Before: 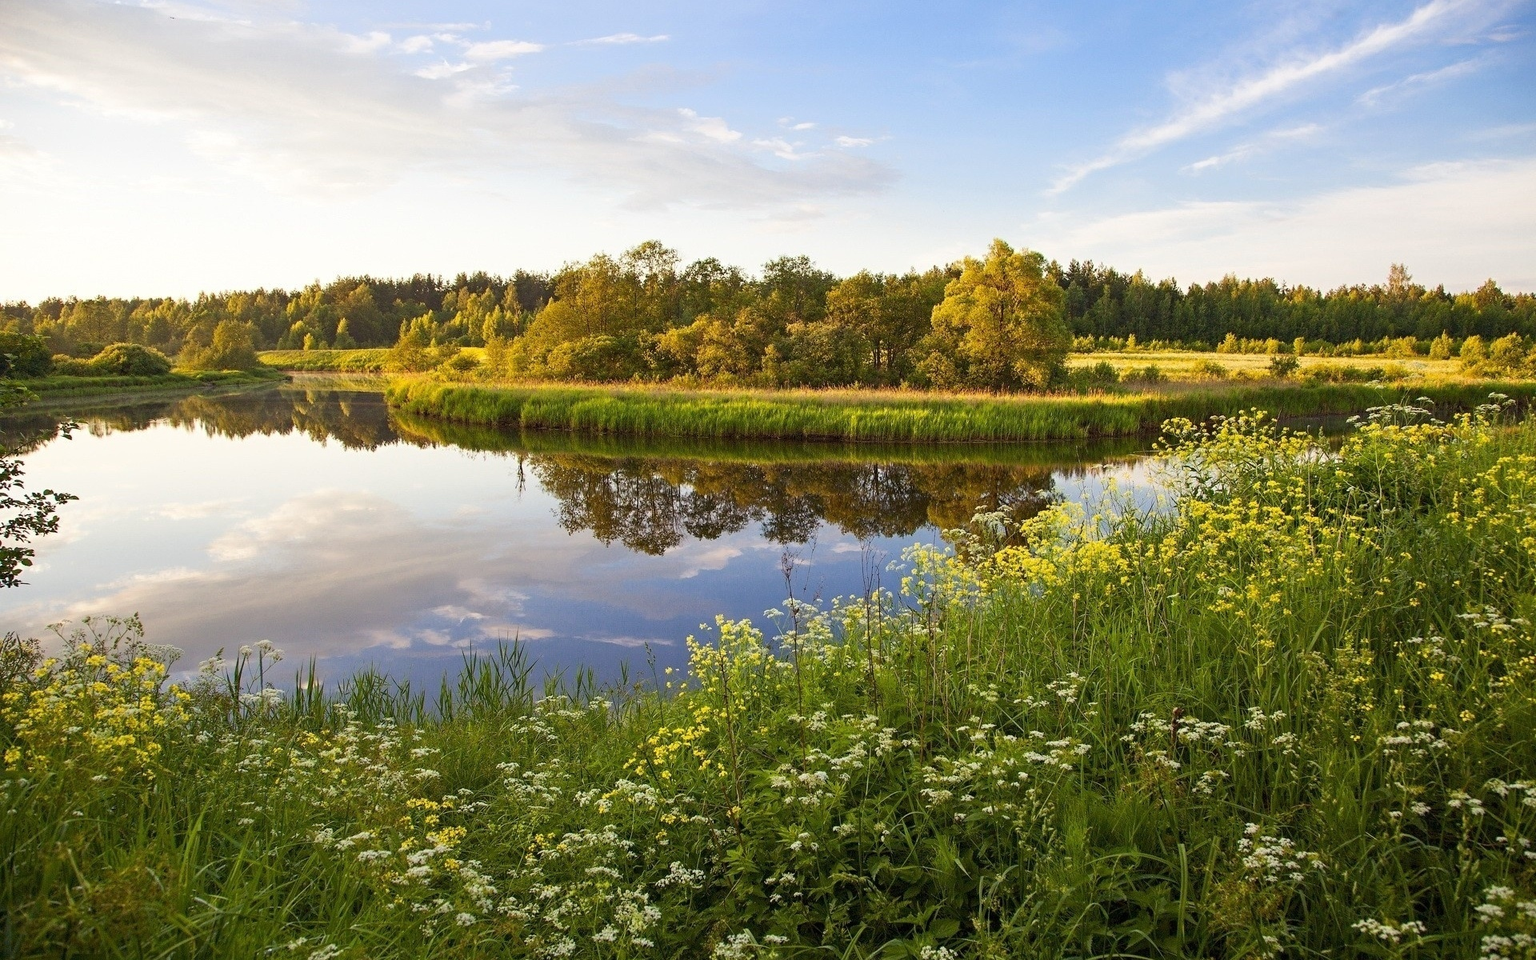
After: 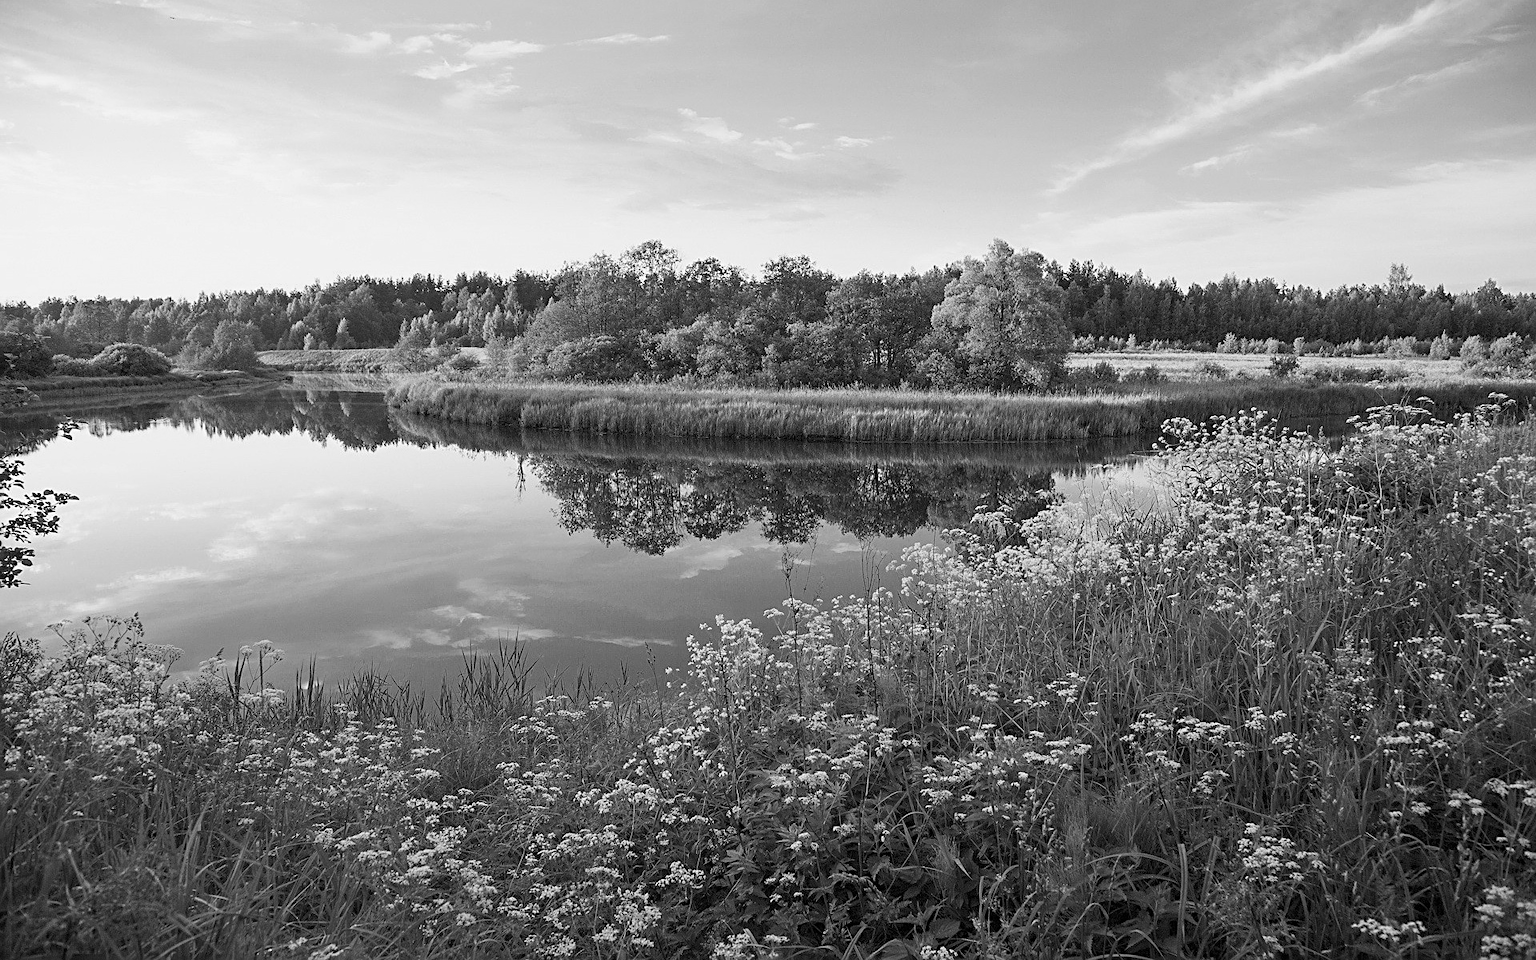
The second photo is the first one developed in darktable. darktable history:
monochrome: on, module defaults
sharpen: on, module defaults
exposure: exposure -0.153 EV, compensate highlight preservation false
